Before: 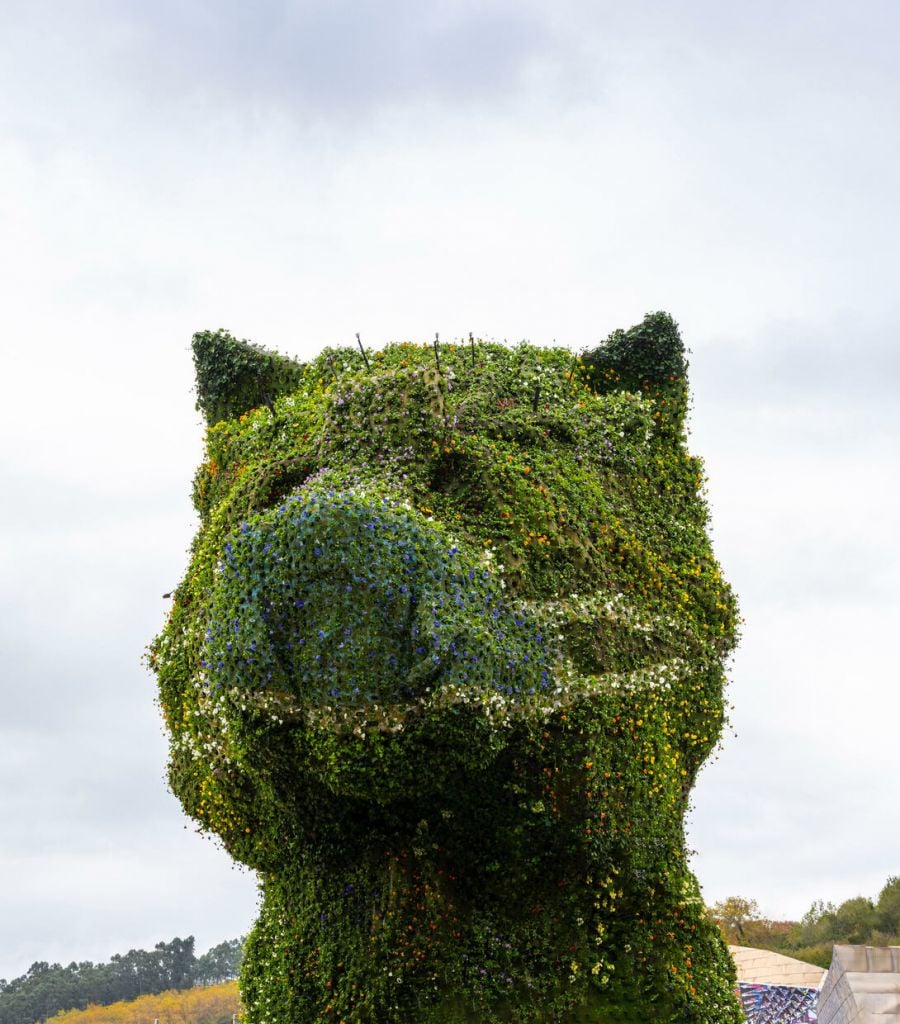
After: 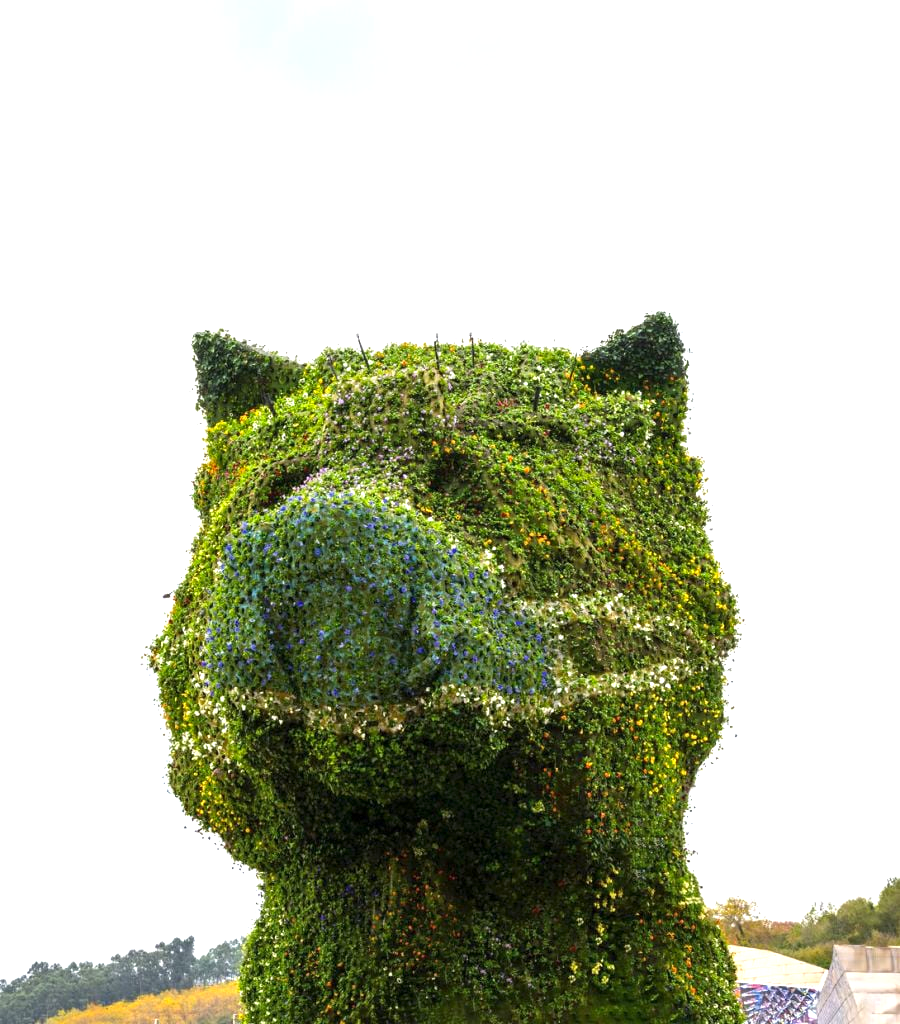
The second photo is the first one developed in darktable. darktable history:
shadows and highlights: radius 121.13, shadows 21.4, white point adjustment -9.72, highlights -14.39, soften with gaussian
exposure: exposure 1.089 EV, compensate highlight preservation false
